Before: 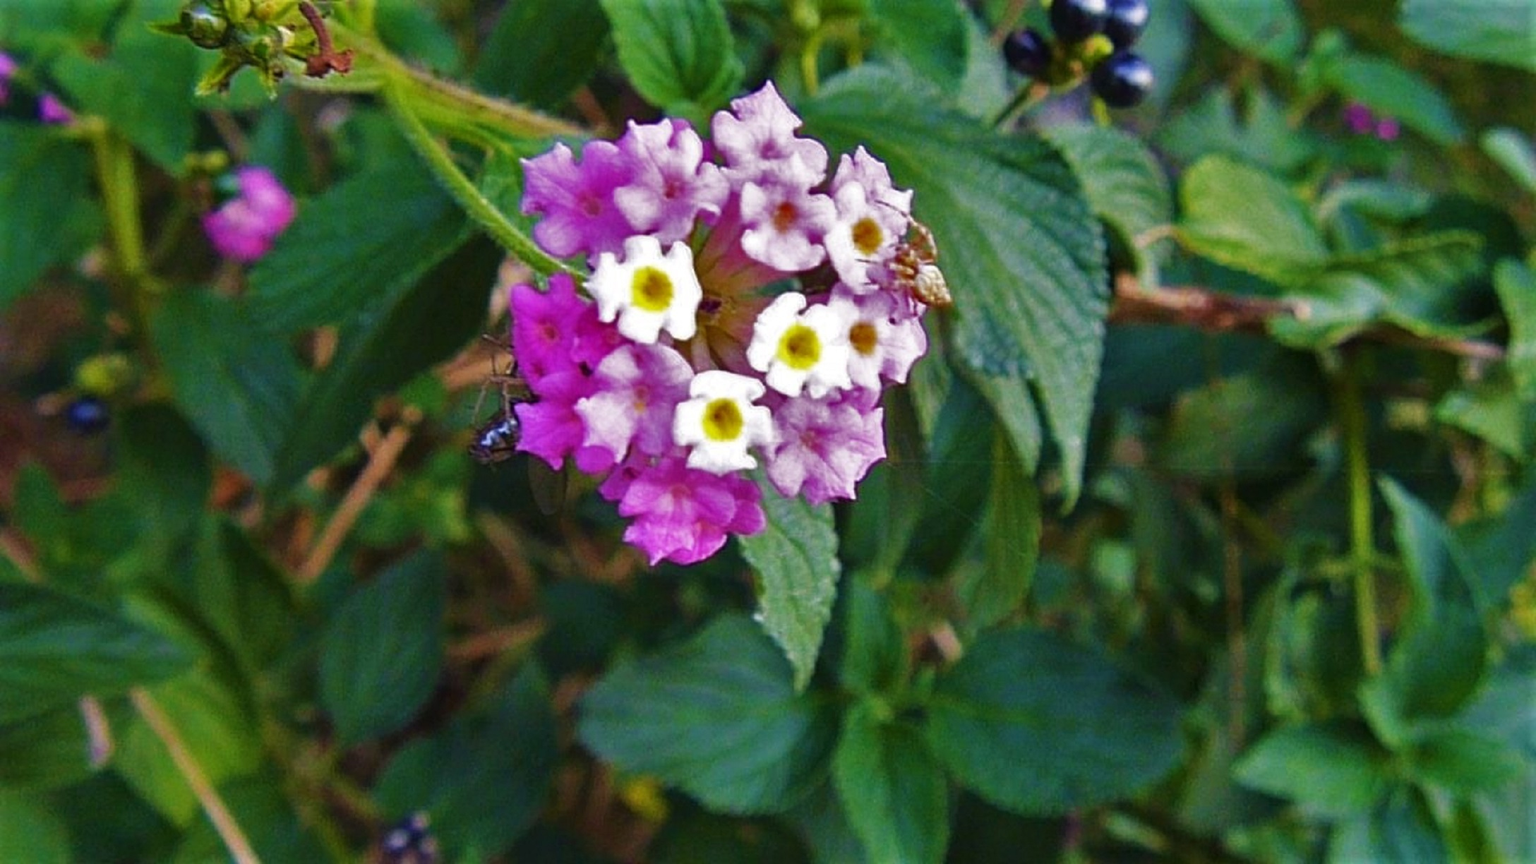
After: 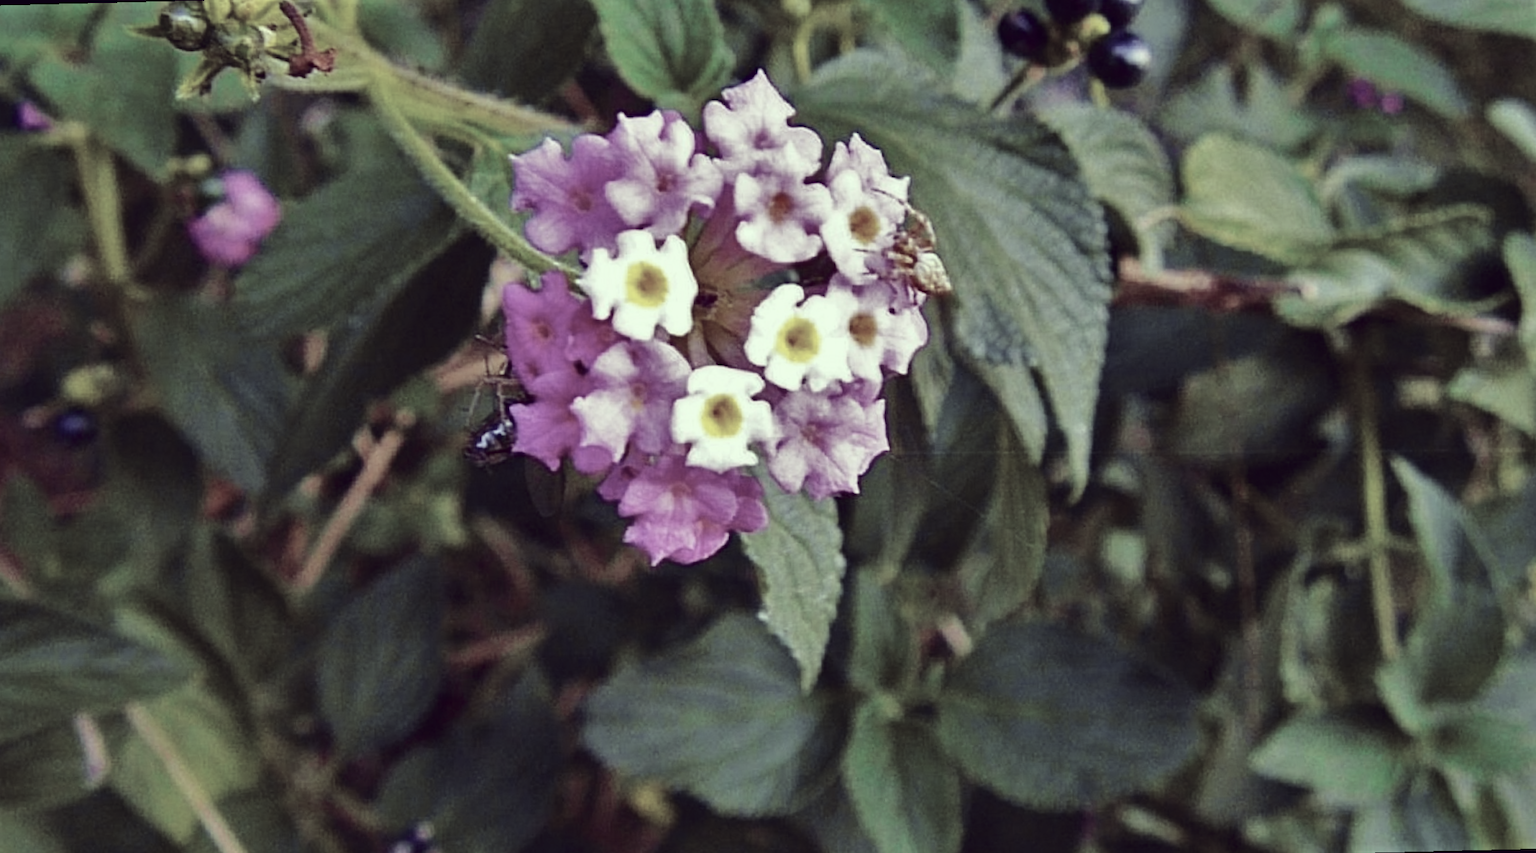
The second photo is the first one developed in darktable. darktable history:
color correction: highlights a* -20.17, highlights b* 20.27, shadows a* 20.03, shadows b* -20.46, saturation 0.43
rotate and perspective: rotation -1.42°, crop left 0.016, crop right 0.984, crop top 0.035, crop bottom 0.965
tone curve: curves: ch0 [(0, 0) (0.105, 0.068) (0.181, 0.14) (0.28, 0.259) (0.384, 0.404) (0.485, 0.531) (0.638, 0.681) (0.87, 0.883) (1, 0.977)]; ch1 [(0, 0) (0.161, 0.092) (0.35, 0.33) (0.379, 0.401) (0.456, 0.469) (0.501, 0.499) (0.516, 0.524) (0.562, 0.569) (0.635, 0.646) (1, 1)]; ch2 [(0, 0) (0.371, 0.362) (0.437, 0.437) (0.5, 0.5) (0.53, 0.524) (0.56, 0.561) (0.622, 0.606) (1, 1)], color space Lab, independent channels, preserve colors none
